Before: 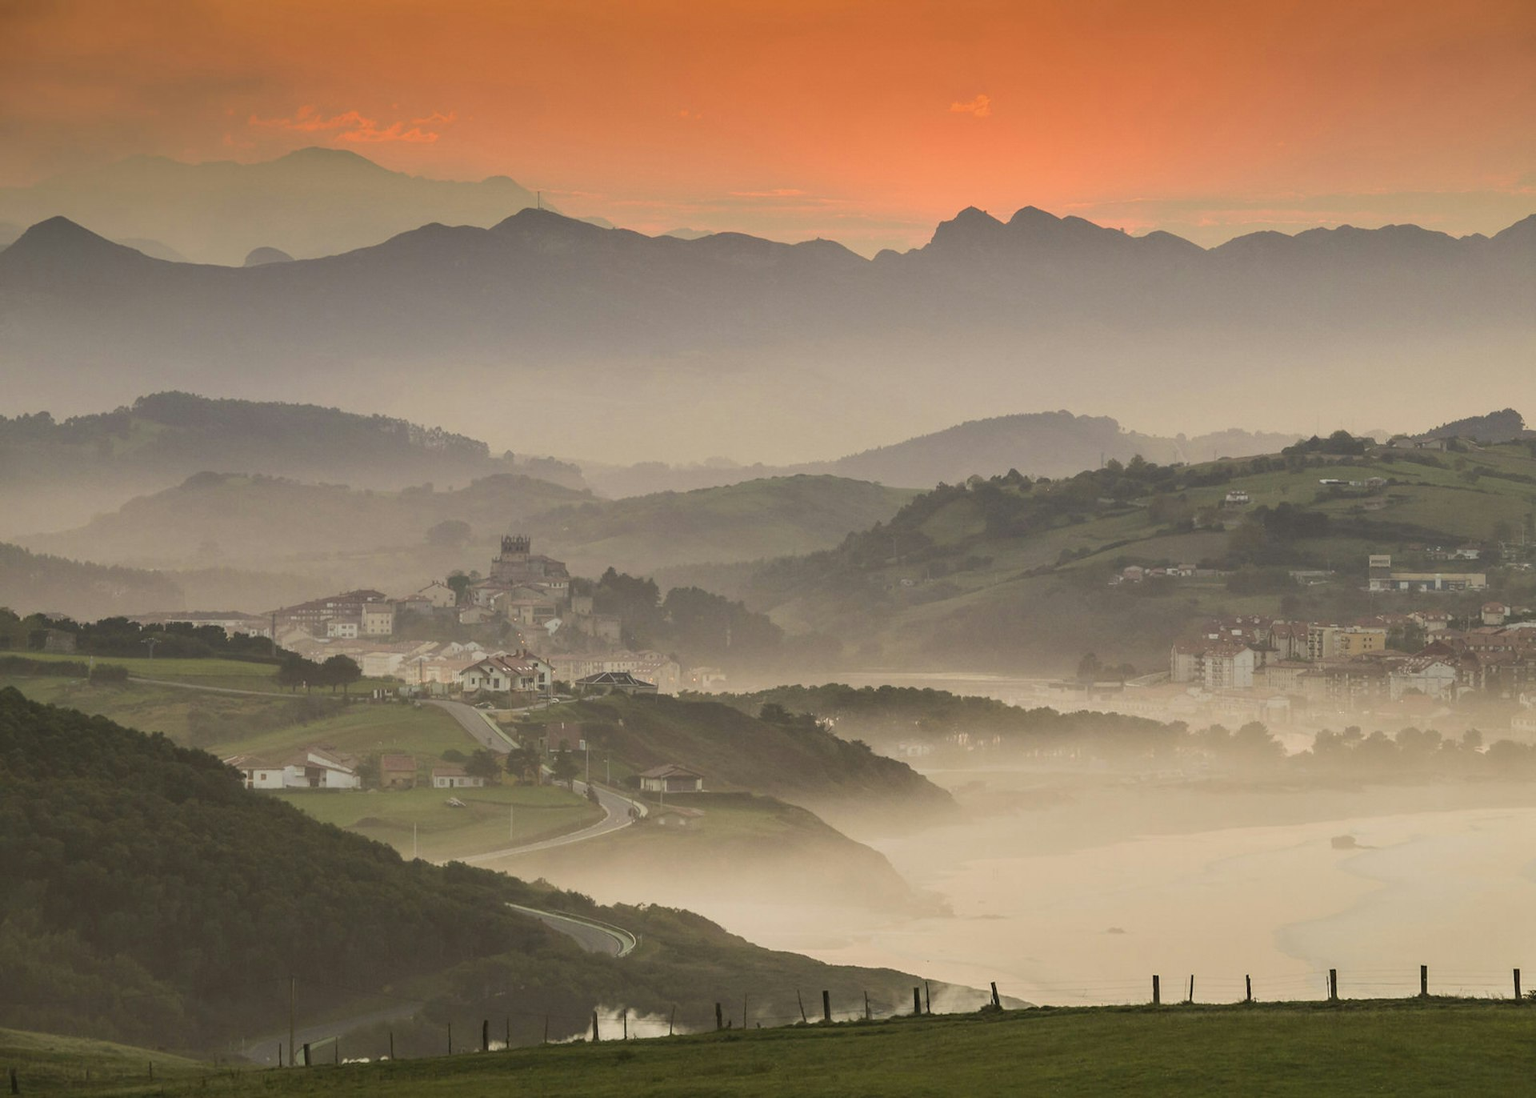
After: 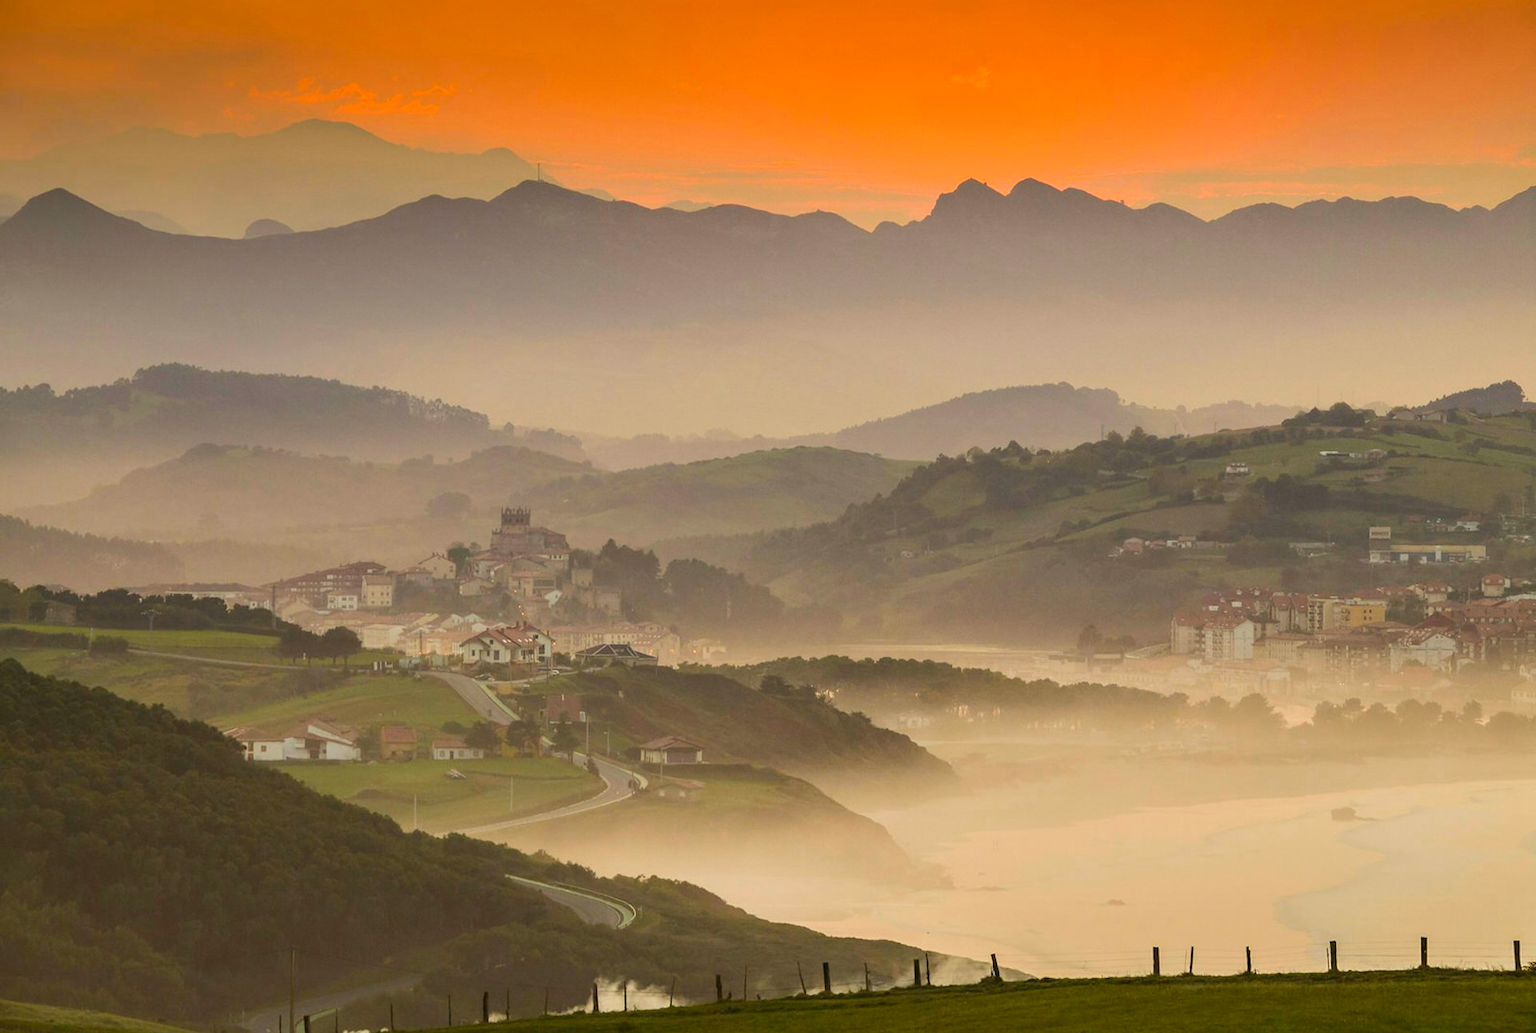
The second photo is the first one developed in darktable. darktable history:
color balance rgb: shadows lift › chroma 2.054%, shadows lift › hue 50.24°, highlights gain › luminance 5.947%, highlights gain › chroma 1.289%, highlights gain › hue 90.67°, linear chroma grading › global chroma 14.883%, perceptual saturation grading › global saturation 25.195%, global vibrance 2.466%
crop and rotate: top 2.591%, bottom 3.175%
contrast brightness saturation: saturation -0.068
